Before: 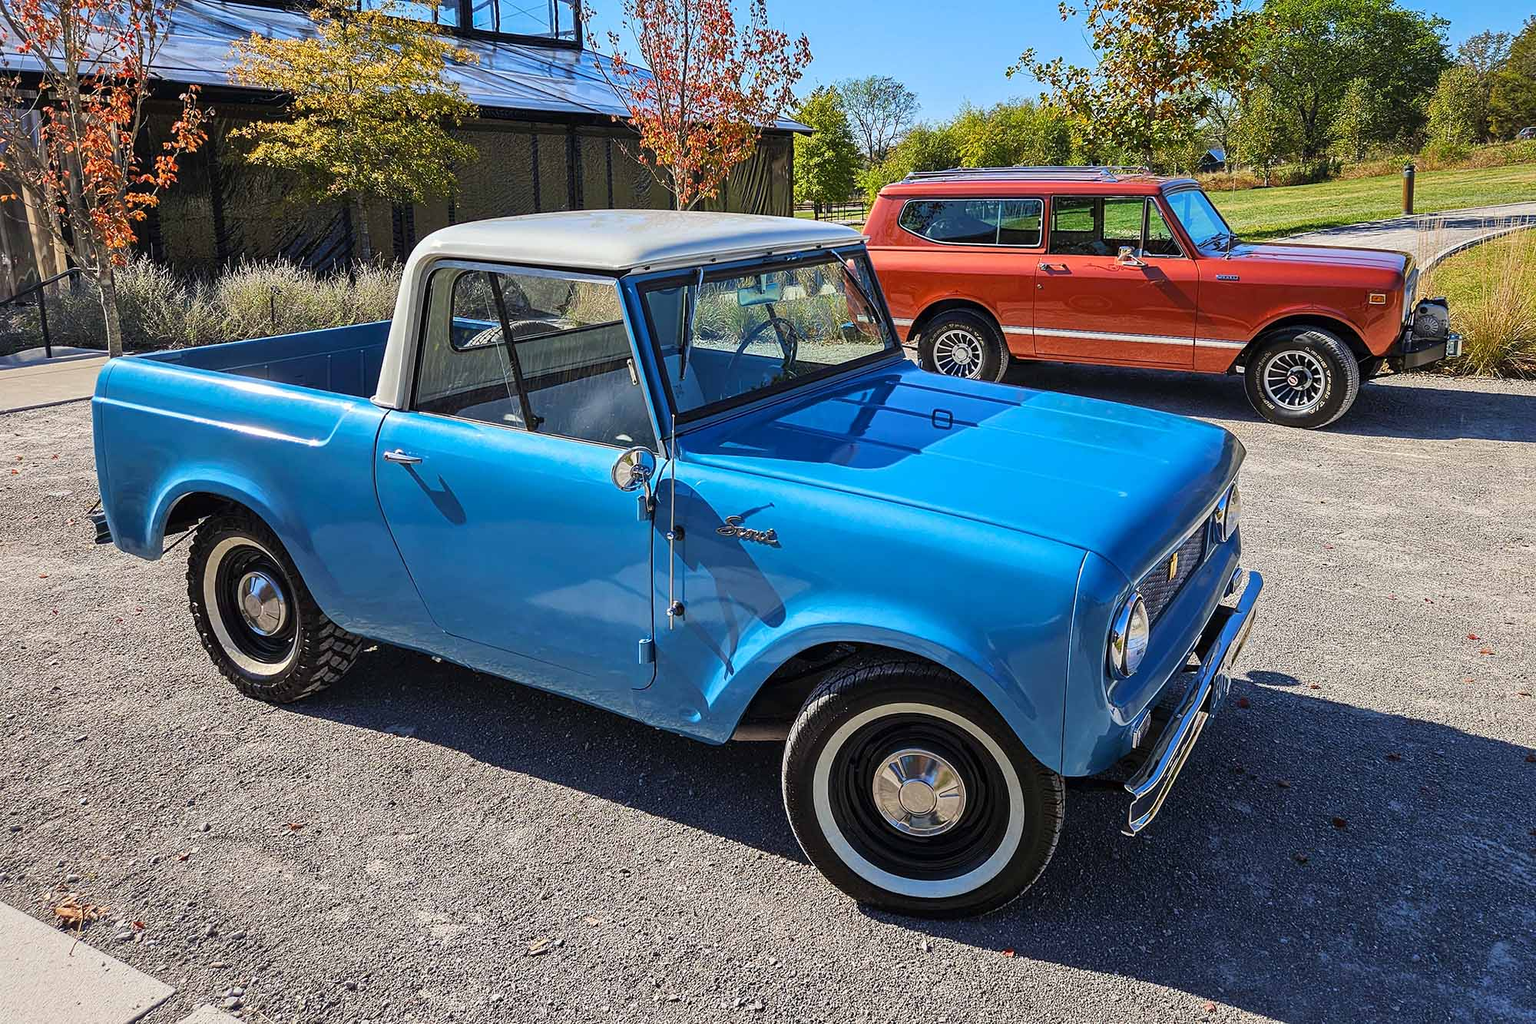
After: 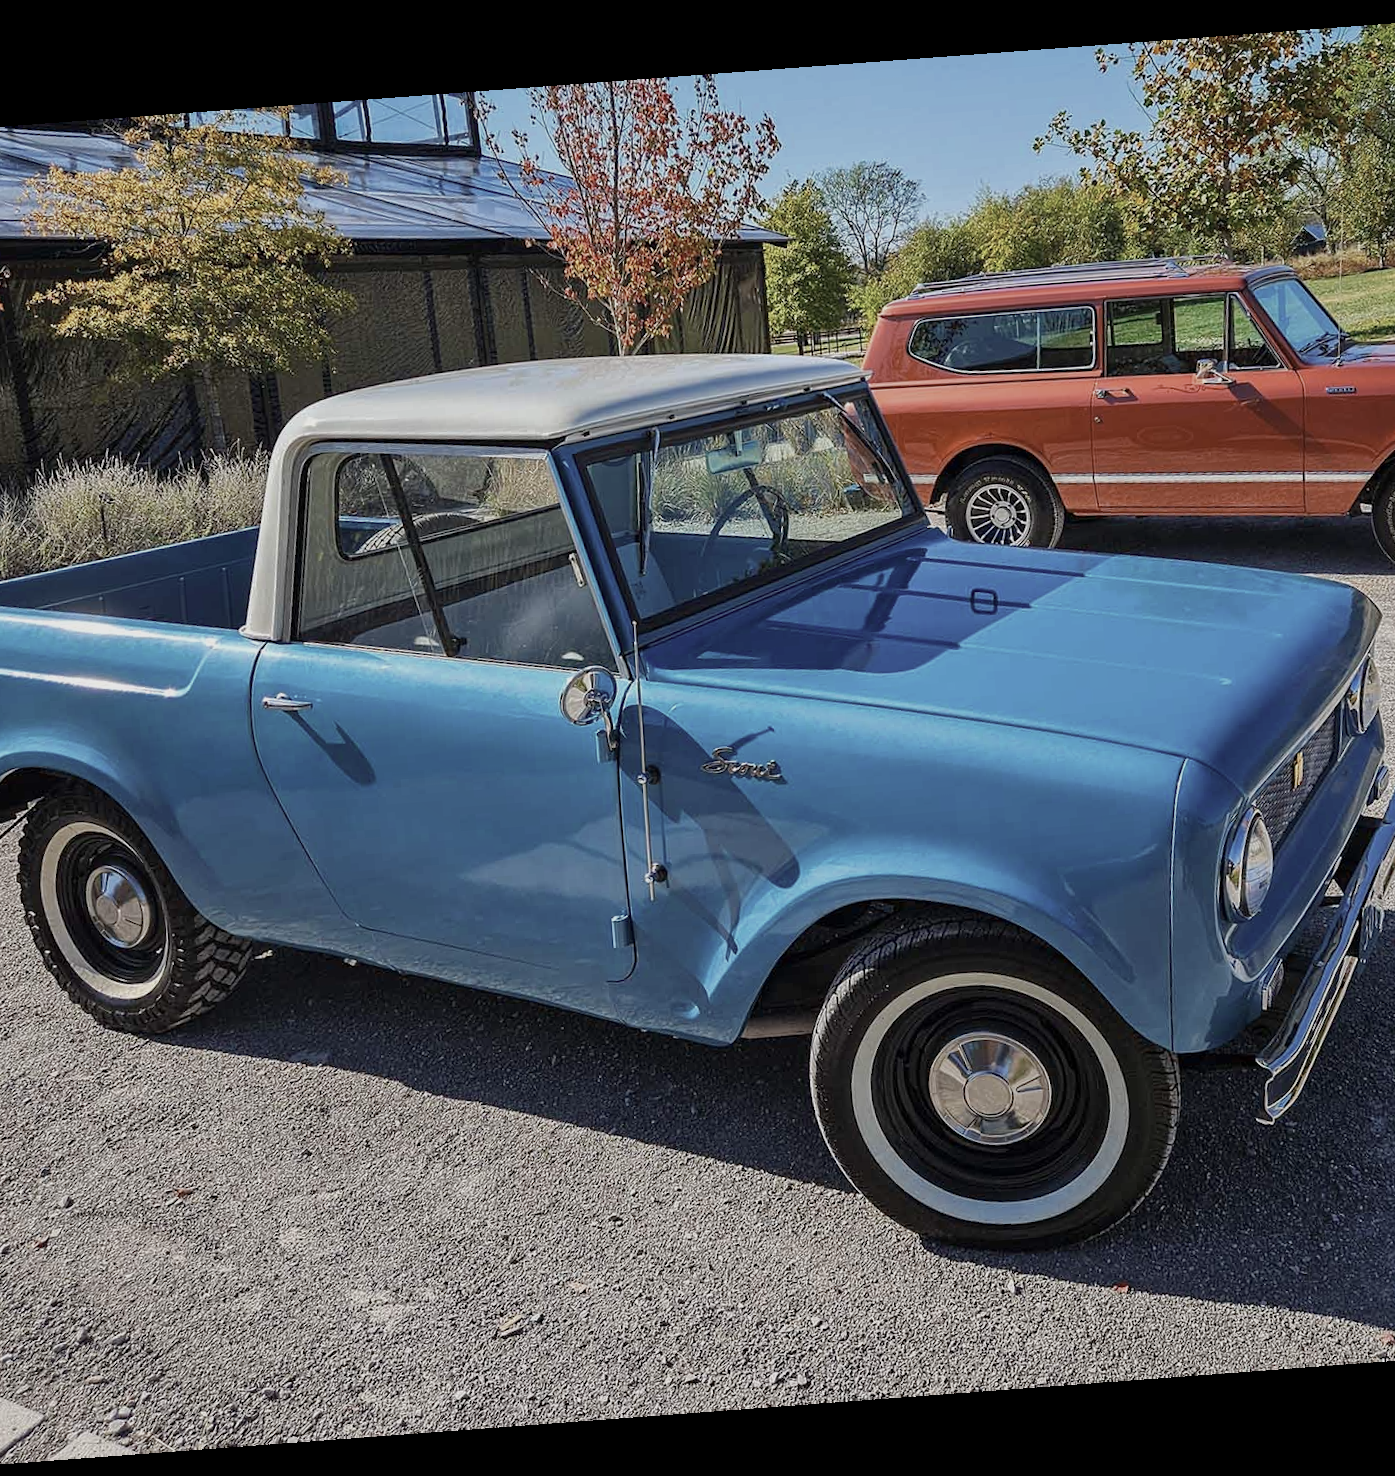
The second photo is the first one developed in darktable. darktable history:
rotate and perspective: rotation -4.25°, automatic cropping off
contrast brightness saturation: contrast 0.1, saturation -0.36
tone equalizer: -8 EV 0.25 EV, -7 EV 0.417 EV, -6 EV 0.417 EV, -5 EV 0.25 EV, -3 EV -0.25 EV, -2 EV -0.417 EV, -1 EV -0.417 EV, +0 EV -0.25 EV, edges refinement/feathering 500, mask exposure compensation -1.57 EV, preserve details guided filter
crop and rotate: left 13.409%, right 19.924%
